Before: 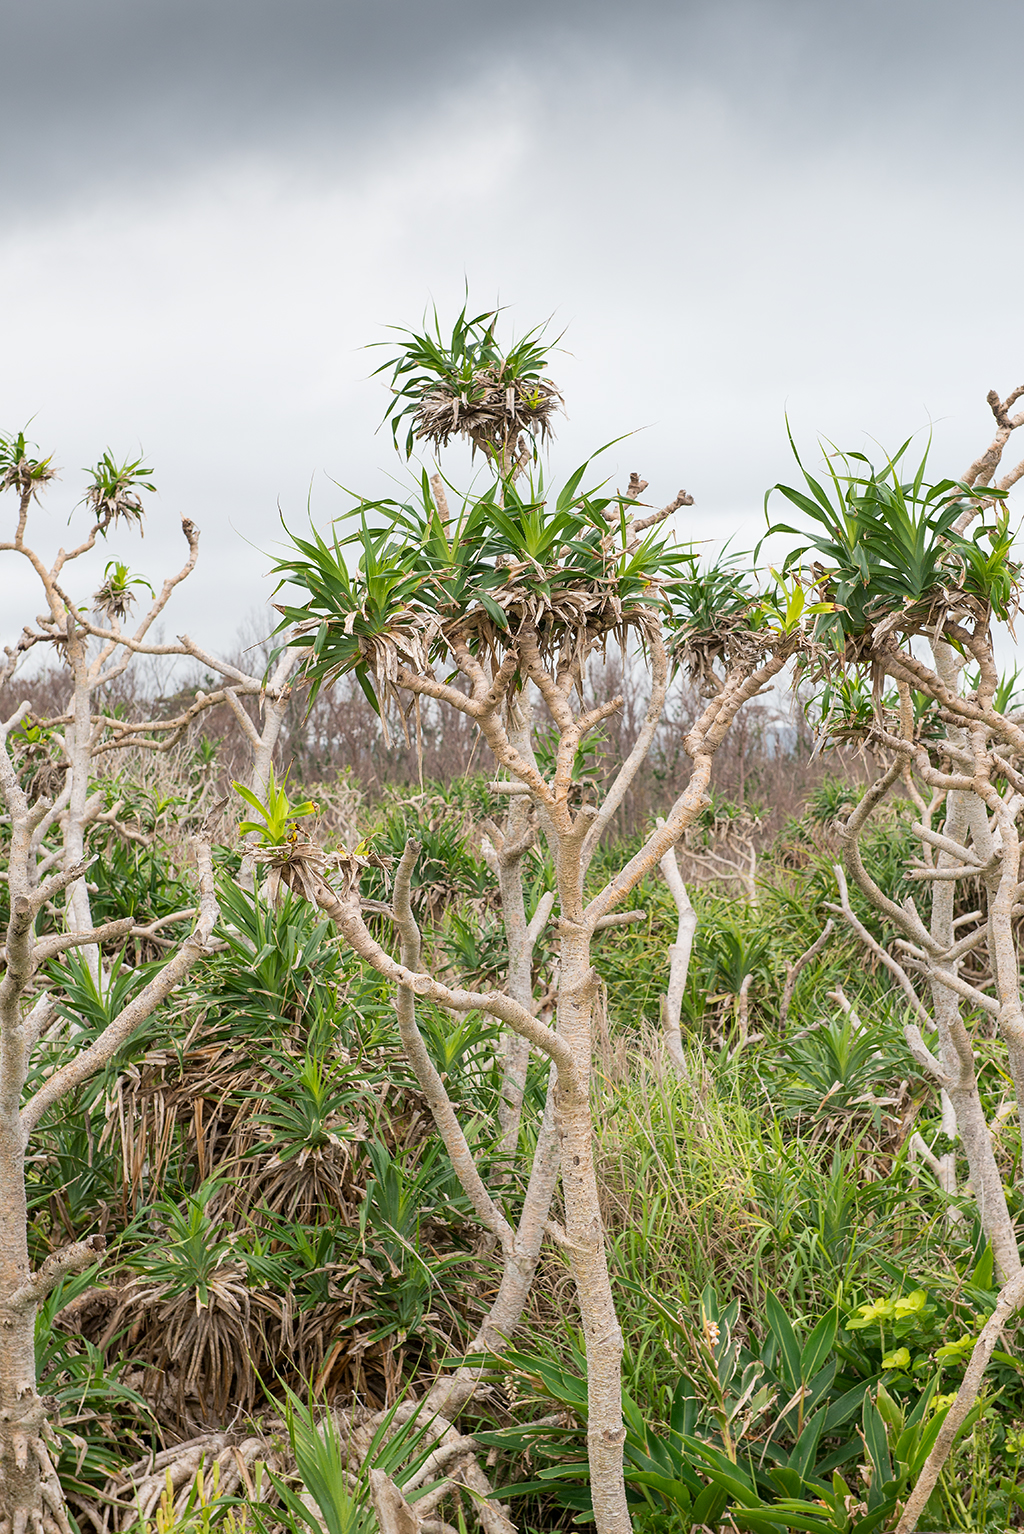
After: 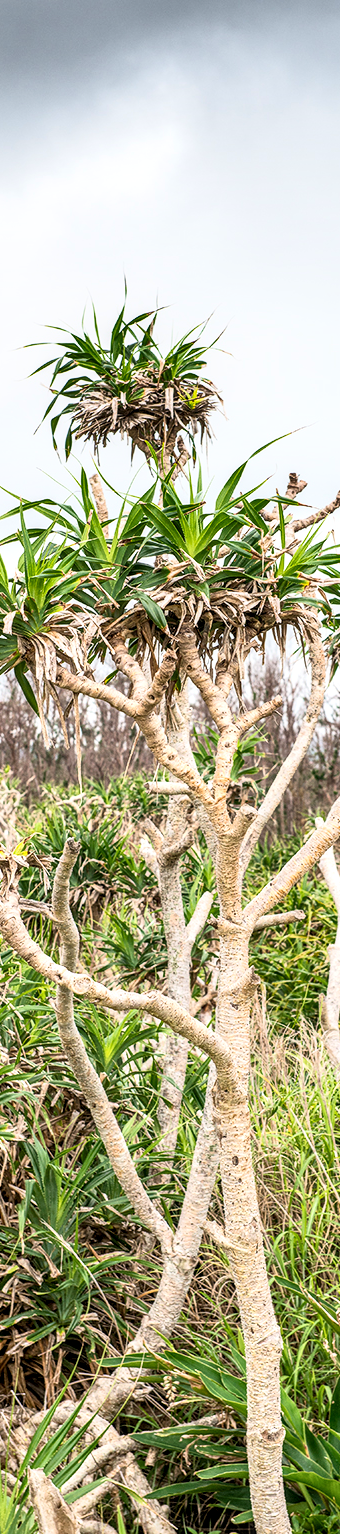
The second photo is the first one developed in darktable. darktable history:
base curve: curves: ch0 [(0, 0) (0.005, 0.002) (0.193, 0.295) (0.399, 0.664) (0.75, 0.928) (1, 1)]
local contrast: detail 142%
shadows and highlights: shadows 49, highlights -41, soften with gaussian
crop: left 33.36%, right 33.36%
